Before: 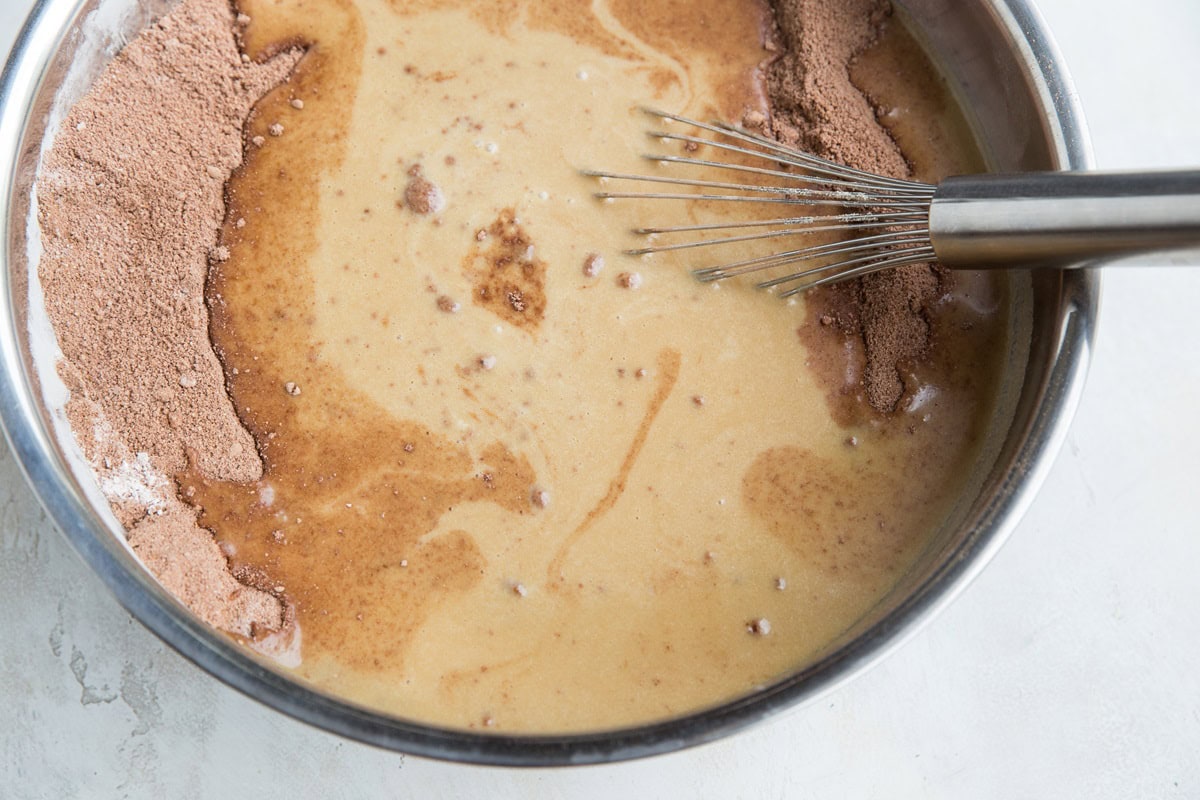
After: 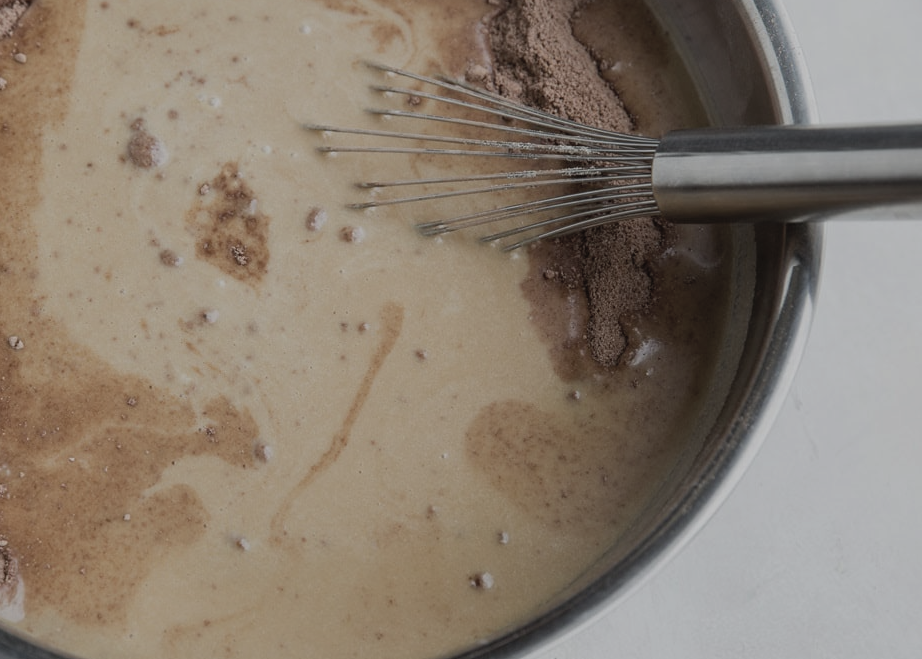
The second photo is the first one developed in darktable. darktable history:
crop: left 23.166%, top 5.871%, bottom 11.712%
contrast brightness saturation: contrast -0.055, saturation -0.414
exposure: black level correction 0, exposure -0.841 EV, compensate highlight preservation false
